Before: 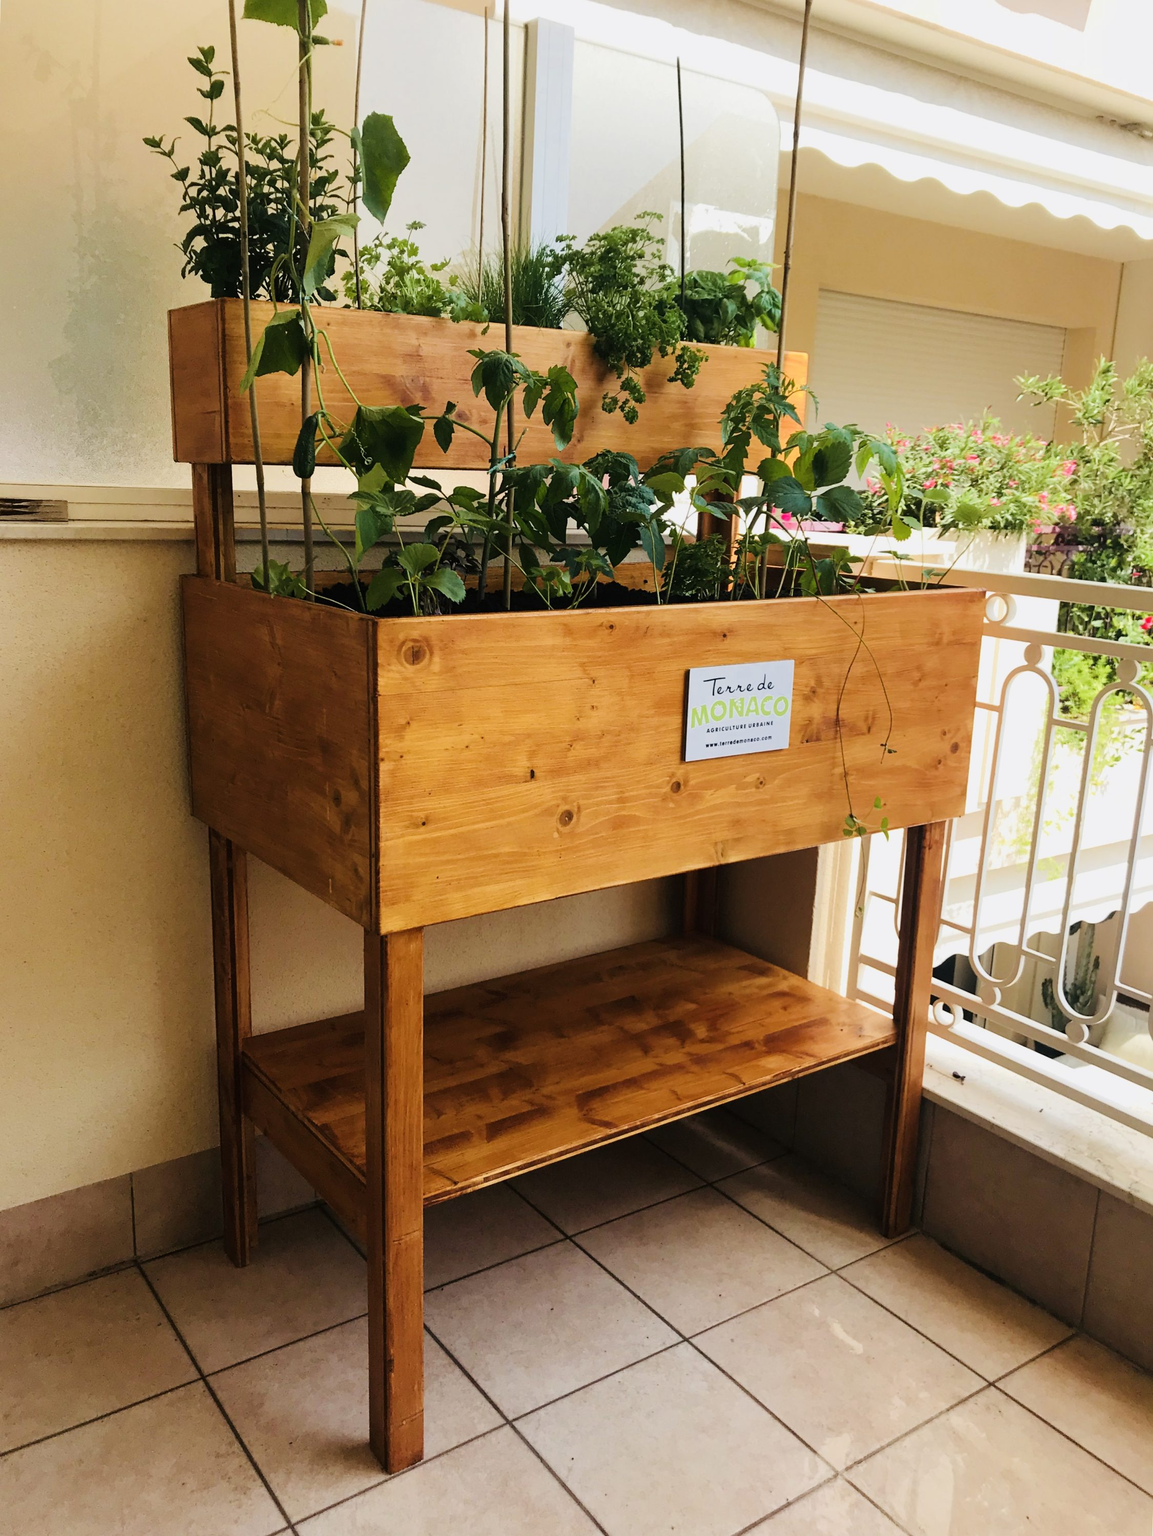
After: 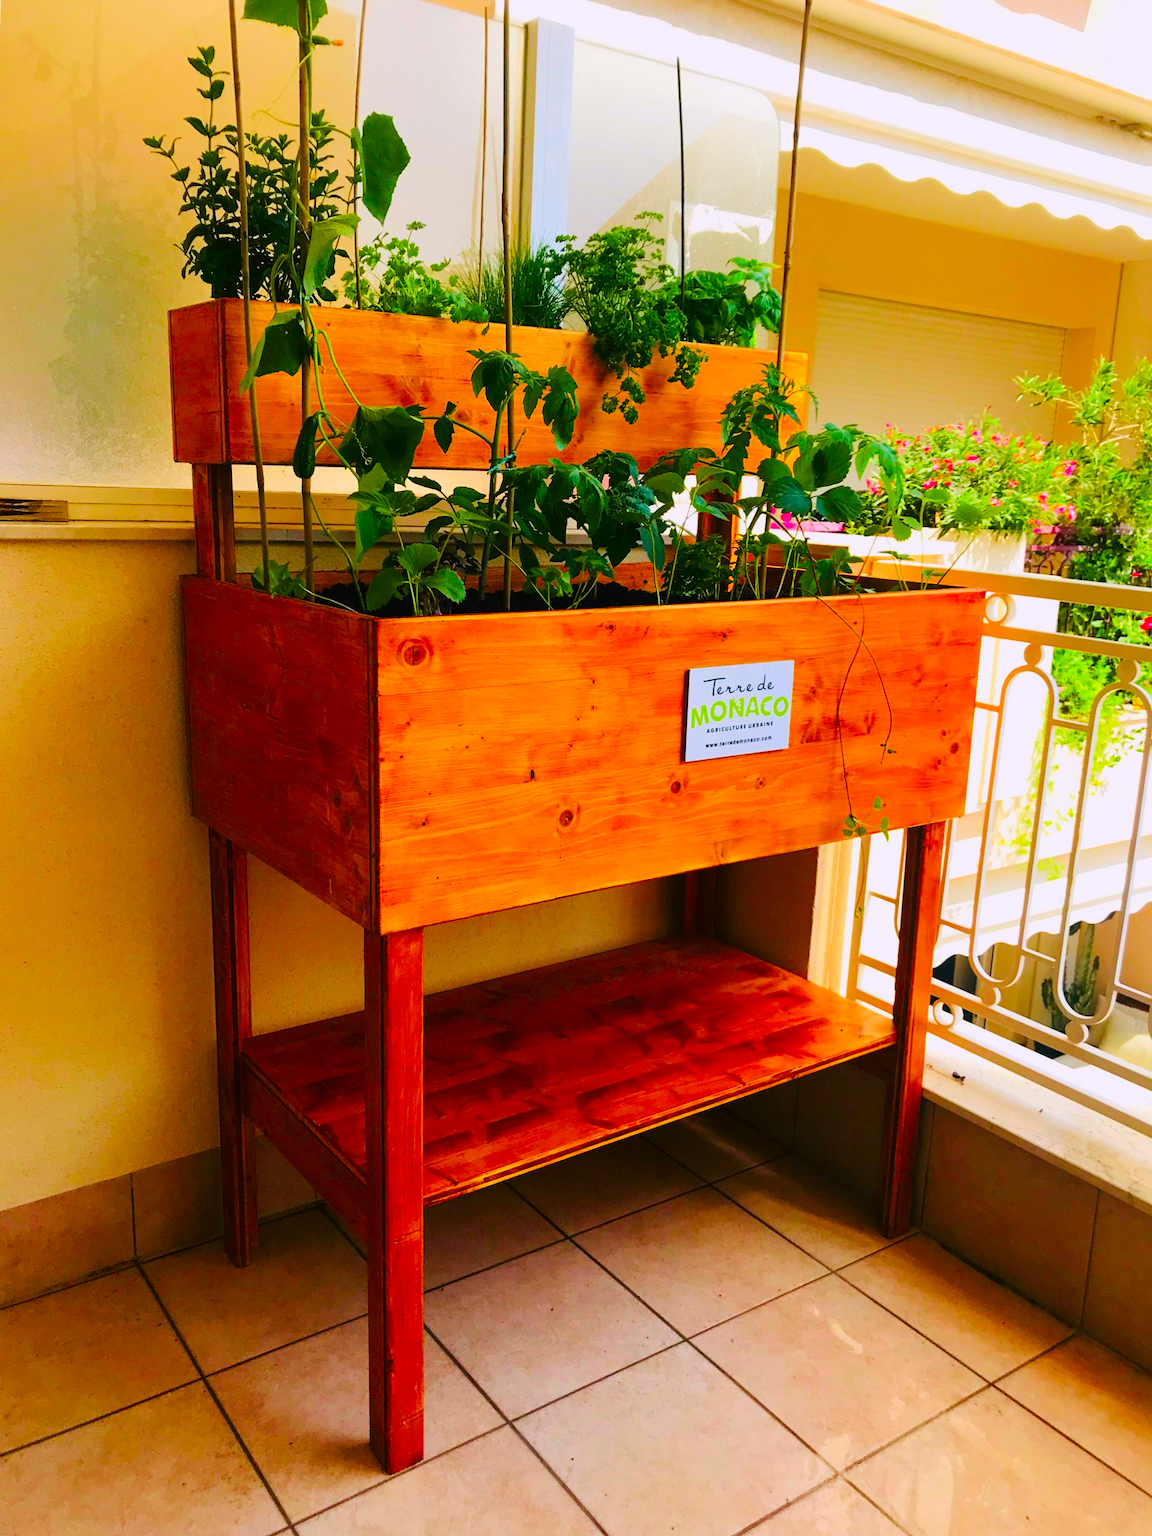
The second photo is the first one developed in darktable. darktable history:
color correction: highlights a* 1.64, highlights b* -1.72, saturation 2.48
